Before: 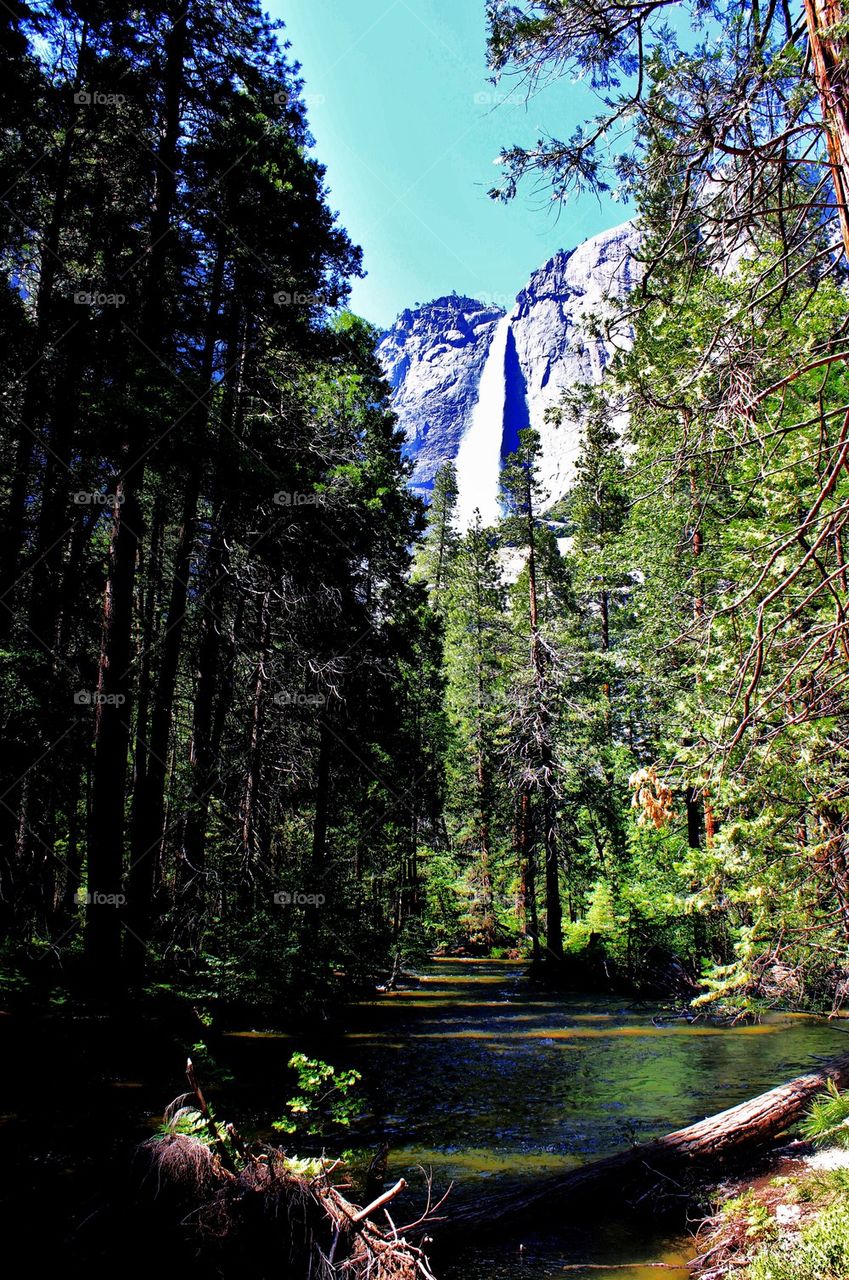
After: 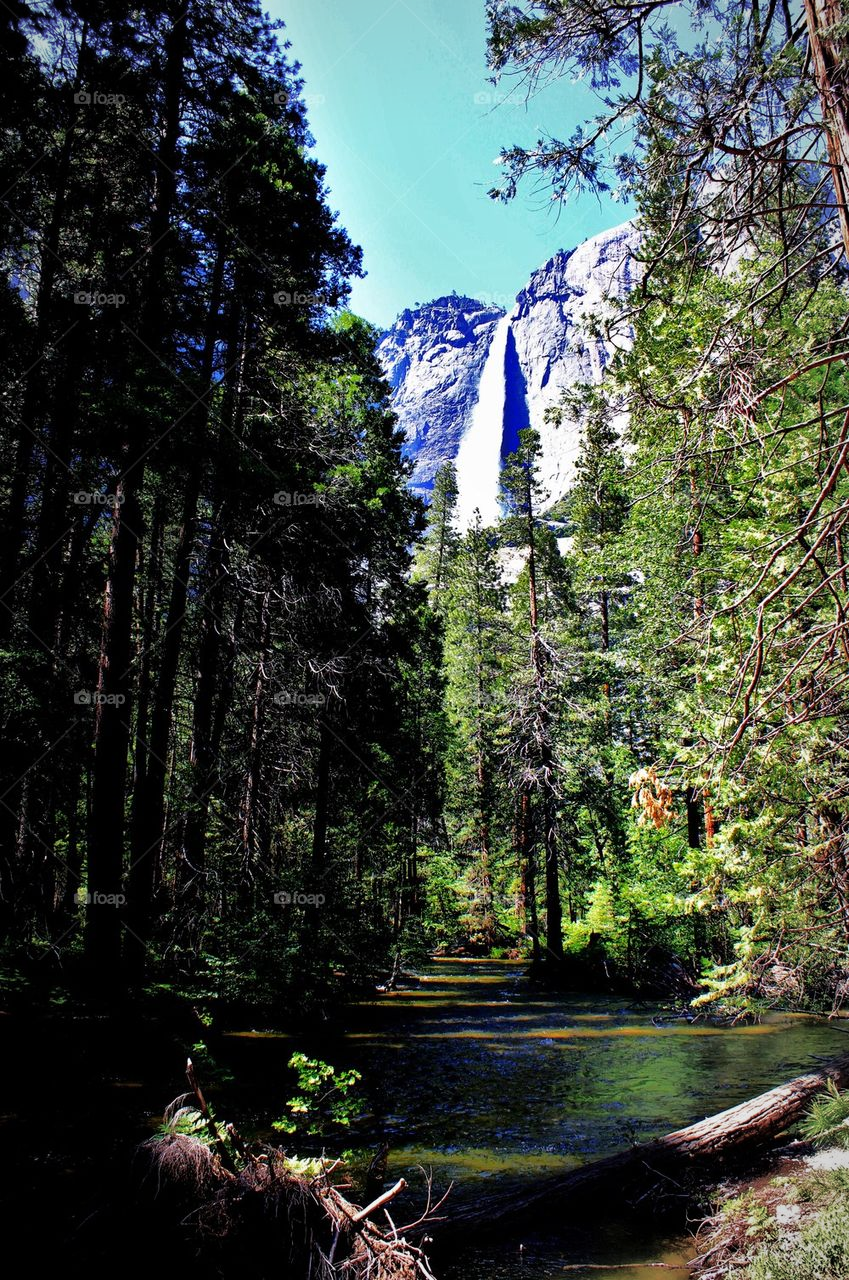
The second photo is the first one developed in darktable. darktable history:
vignetting: fall-off radius 69.37%, automatic ratio true
